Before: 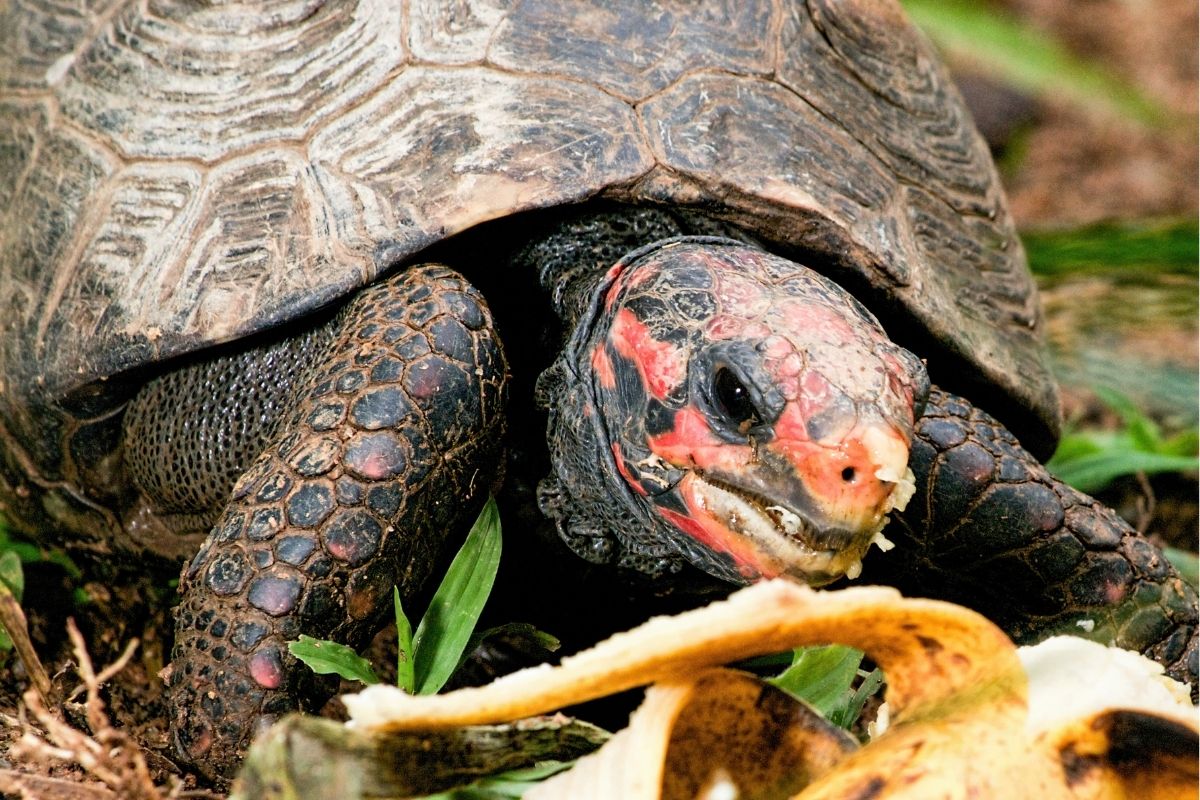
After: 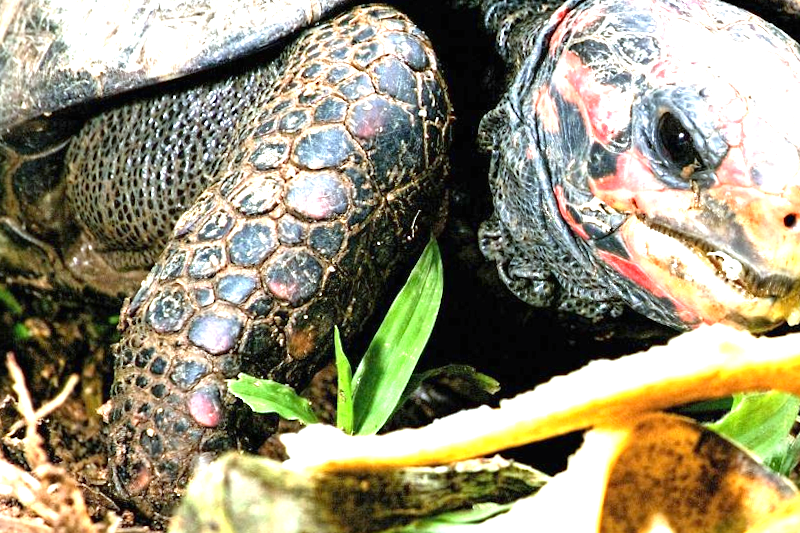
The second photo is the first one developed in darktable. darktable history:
exposure: black level correction 0, exposure 1.6 EV, compensate exposure bias true, compensate highlight preservation false
crop and rotate: angle -0.82°, left 3.85%, top 31.828%, right 27.992%
white balance: red 0.925, blue 1.046
